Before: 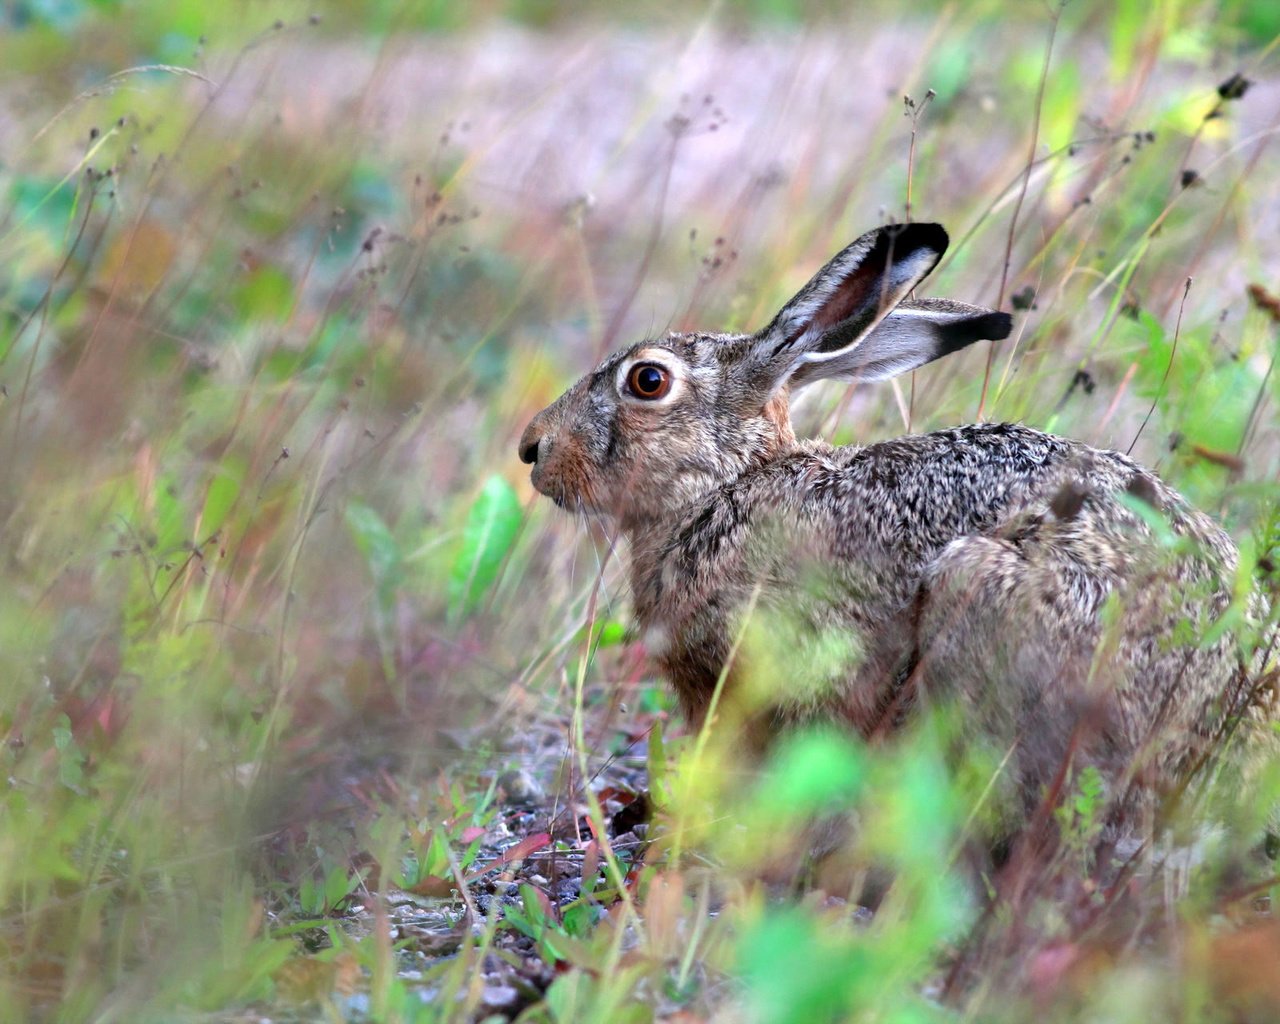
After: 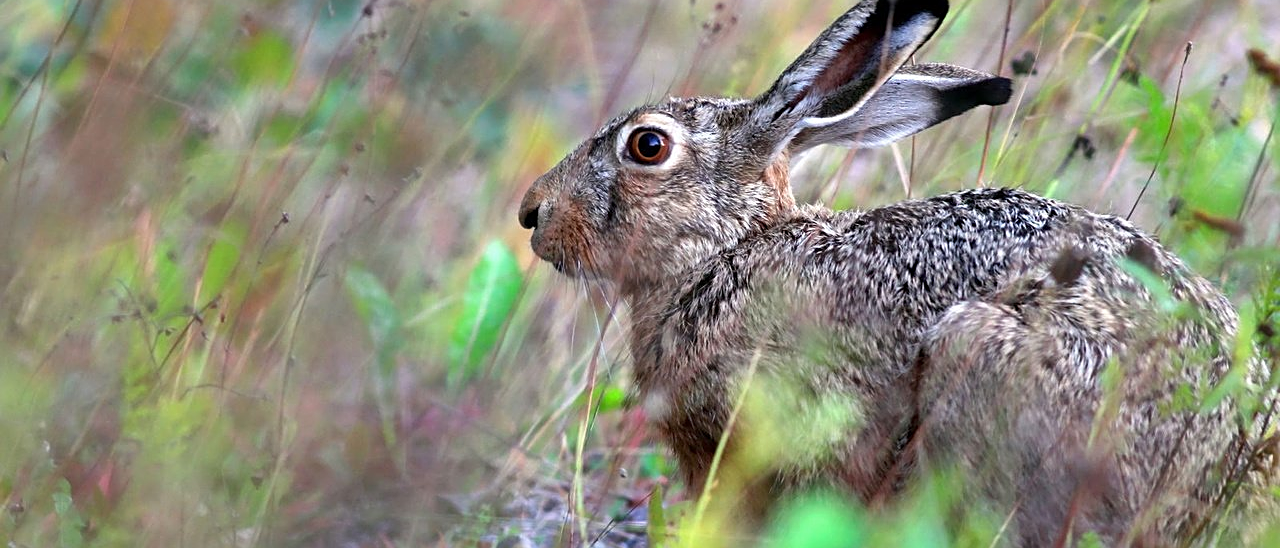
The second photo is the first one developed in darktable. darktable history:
sharpen: on, module defaults
shadows and highlights: soften with gaussian
crop and rotate: top 23.043%, bottom 23.437%
